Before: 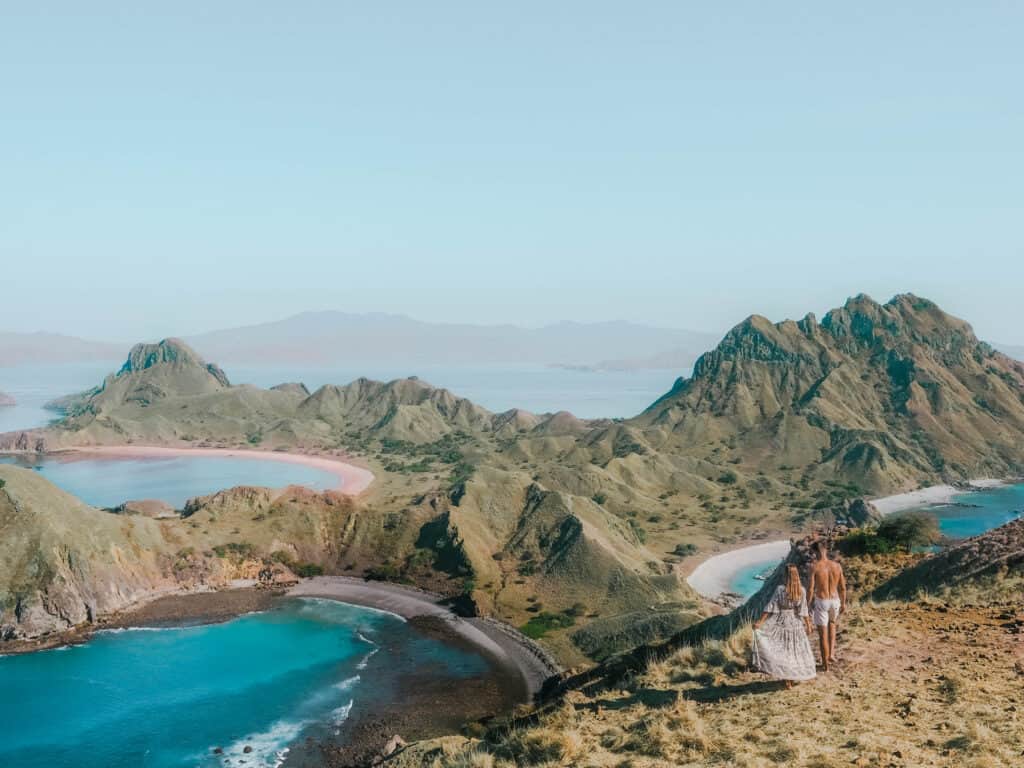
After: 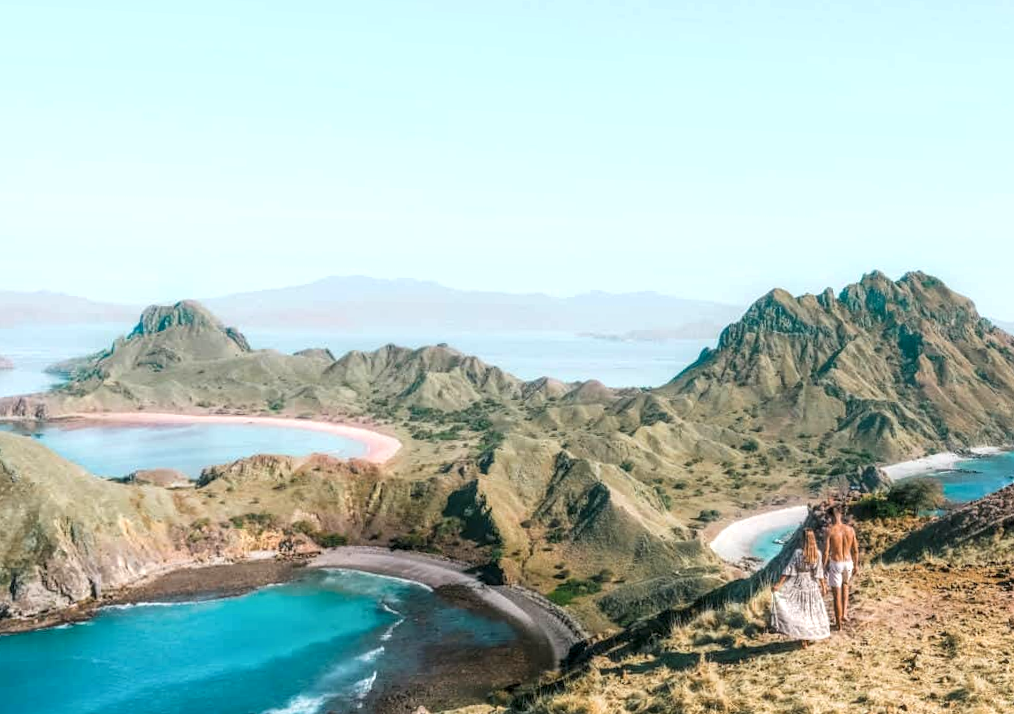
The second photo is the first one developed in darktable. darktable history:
rotate and perspective: rotation 0.679°, lens shift (horizontal) 0.136, crop left 0.009, crop right 0.991, crop top 0.078, crop bottom 0.95
local contrast: detail 130%
exposure: black level correction 0, exposure 0.6 EV, compensate highlight preservation false
